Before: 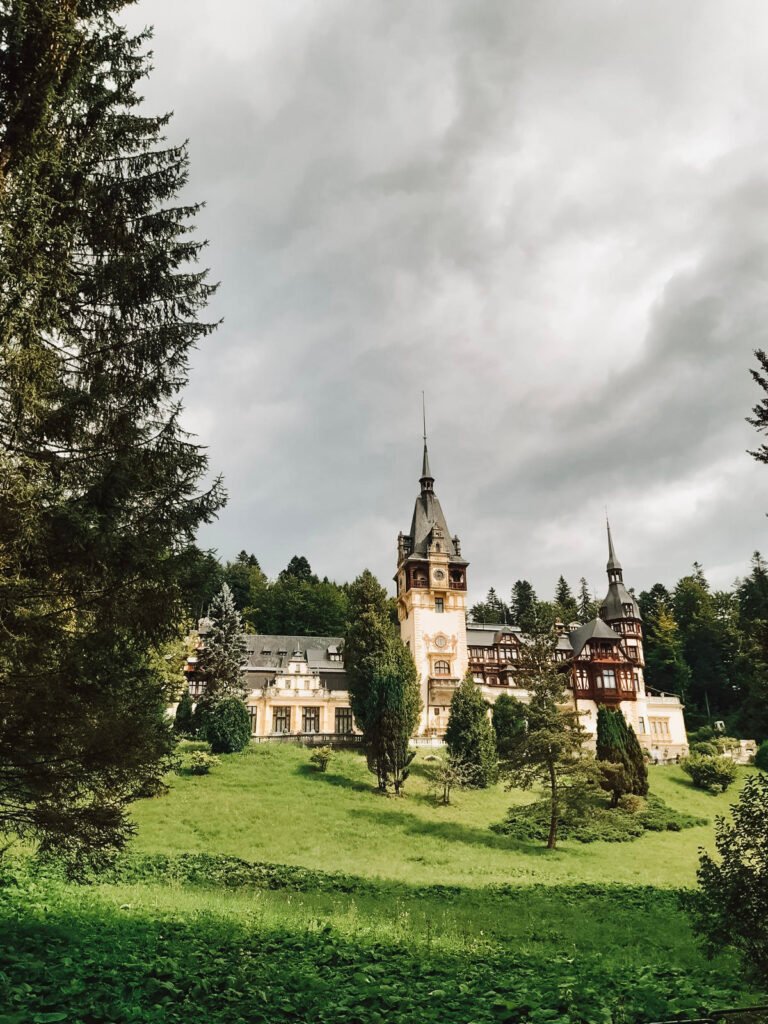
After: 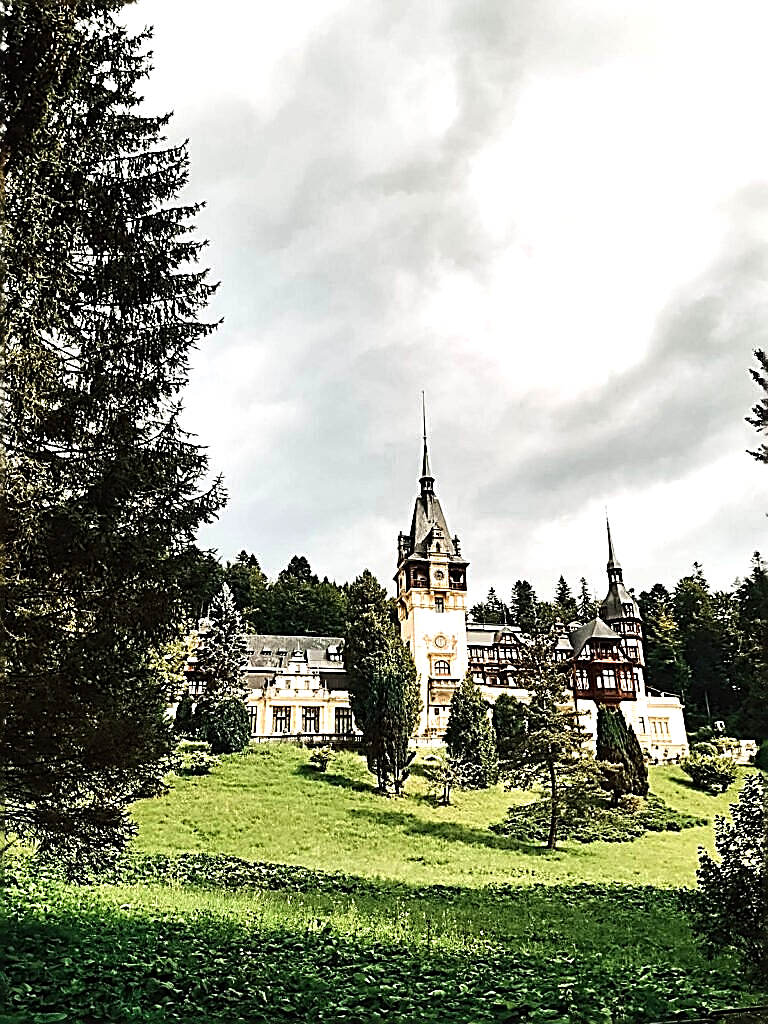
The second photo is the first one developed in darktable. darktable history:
tone equalizer: -8 EV -0.75 EV, -7 EV -0.7 EV, -6 EV -0.6 EV, -5 EV -0.4 EV, -3 EV 0.4 EV, -2 EV 0.6 EV, -1 EV 0.7 EV, +0 EV 0.75 EV, edges refinement/feathering 500, mask exposure compensation -1.57 EV, preserve details no
sharpen: amount 2
